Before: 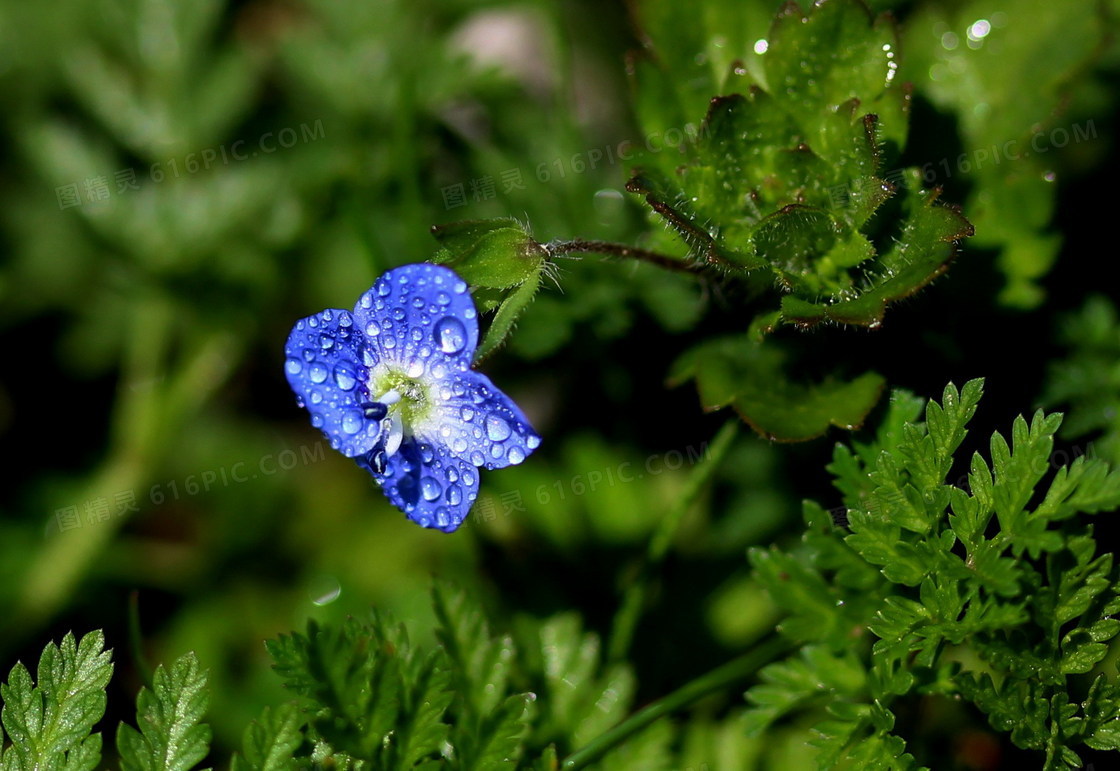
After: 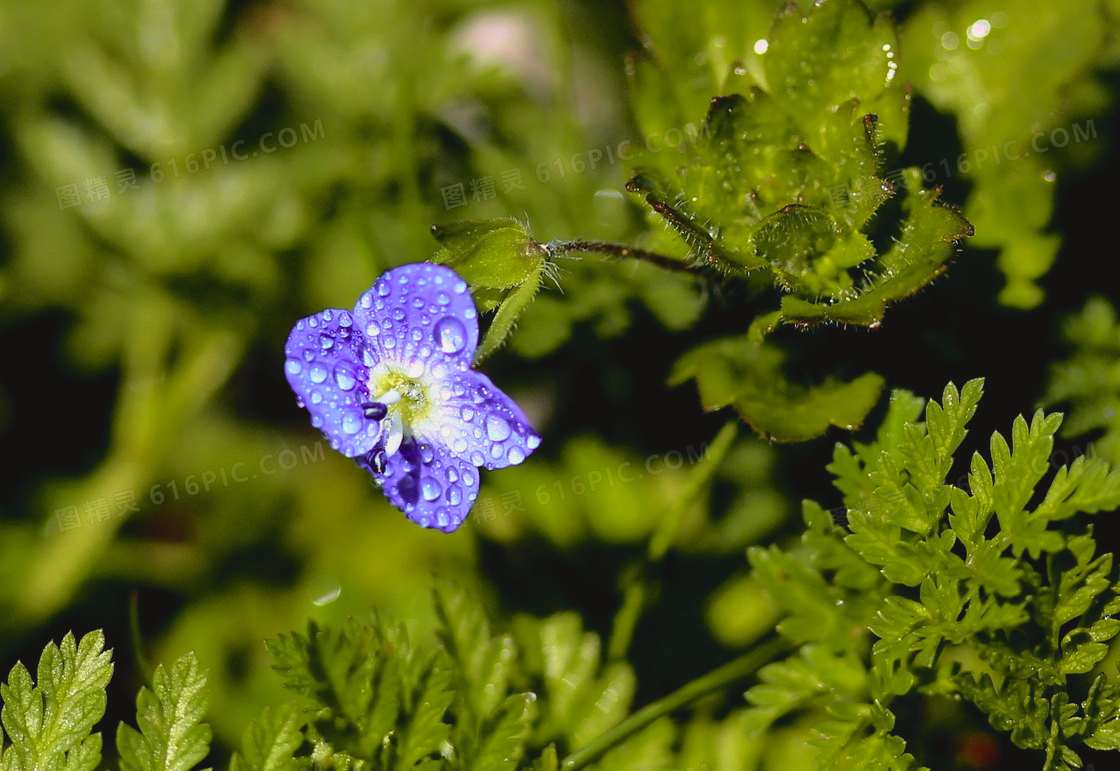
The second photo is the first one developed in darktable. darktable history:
contrast brightness saturation: contrast -0.15, brightness 0.05, saturation -0.12
exposure: exposure 0.02 EV, compensate highlight preservation false
tone curve: curves: ch0 [(0, 0) (0.062, 0.023) (0.168, 0.142) (0.359, 0.44) (0.469, 0.544) (0.634, 0.722) (0.839, 0.909) (0.998, 0.978)]; ch1 [(0, 0) (0.437, 0.453) (0.472, 0.47) (0.502, 0.504) (0.527, 0.546) (0.568, 0.619) (0.608, 0.665) (0.669, 0.748) (0.859, 0.899) (1, 1)]; ch2 [(0, 0) (0.33, 0.301) (0.421, 0.443) (0.473, 0.501) (0.504, 0.504) (0.535, 0.564) (0.575, 0.625) (0.608, 0.676) (1, 1)], color space Lab, independent channels, preserve colors none
